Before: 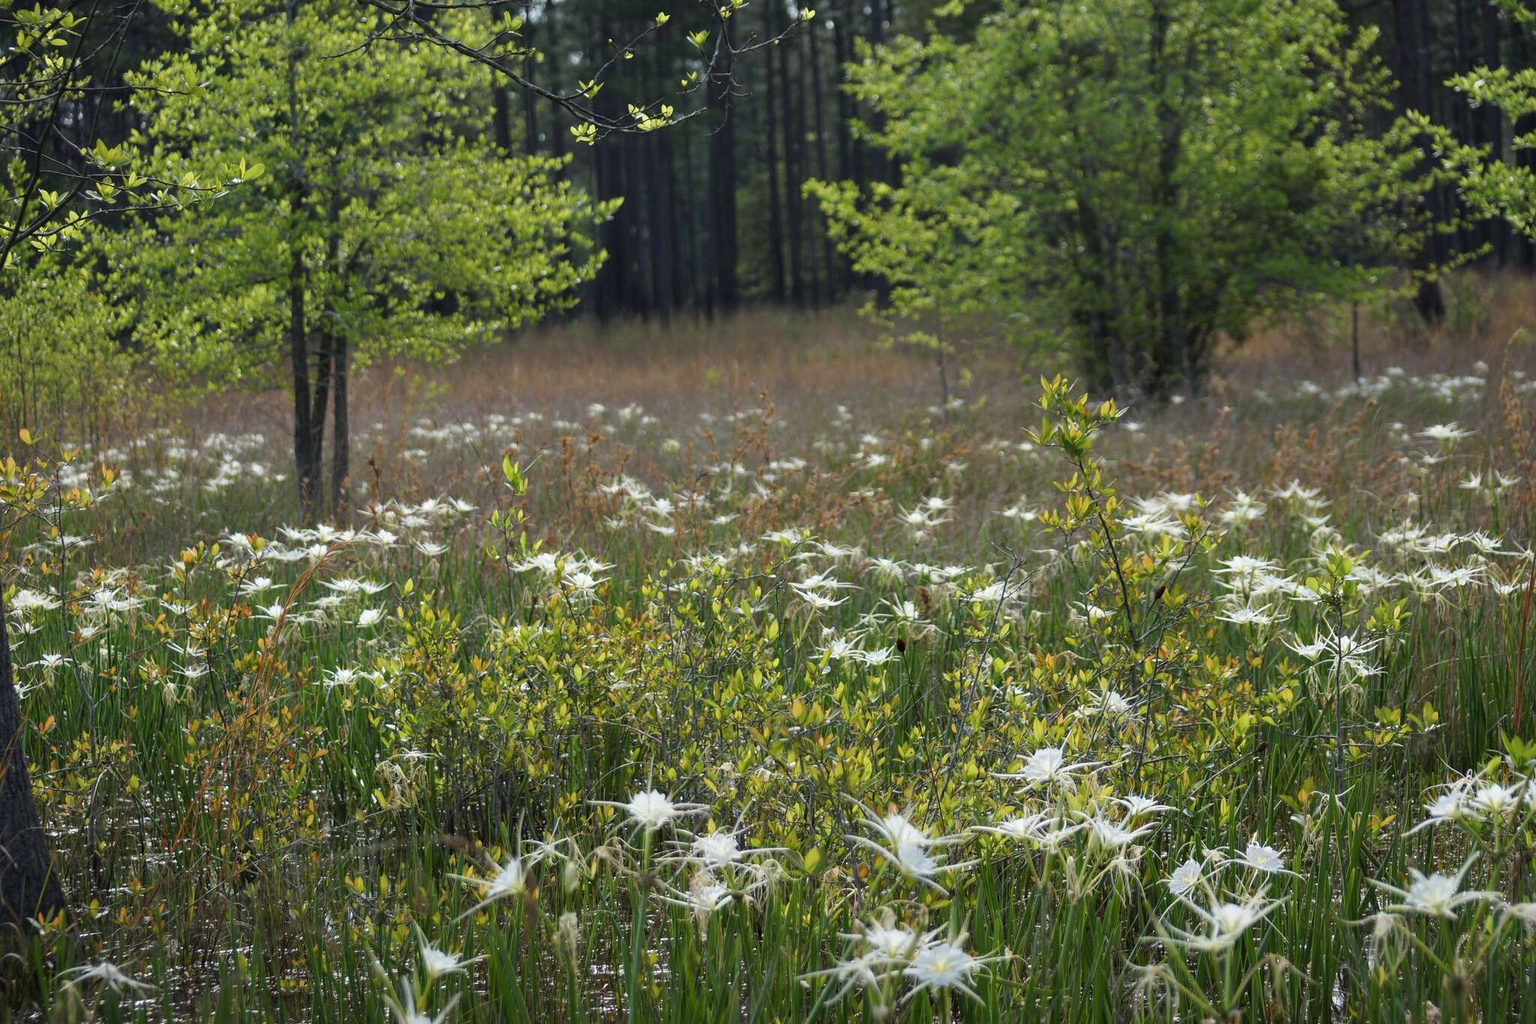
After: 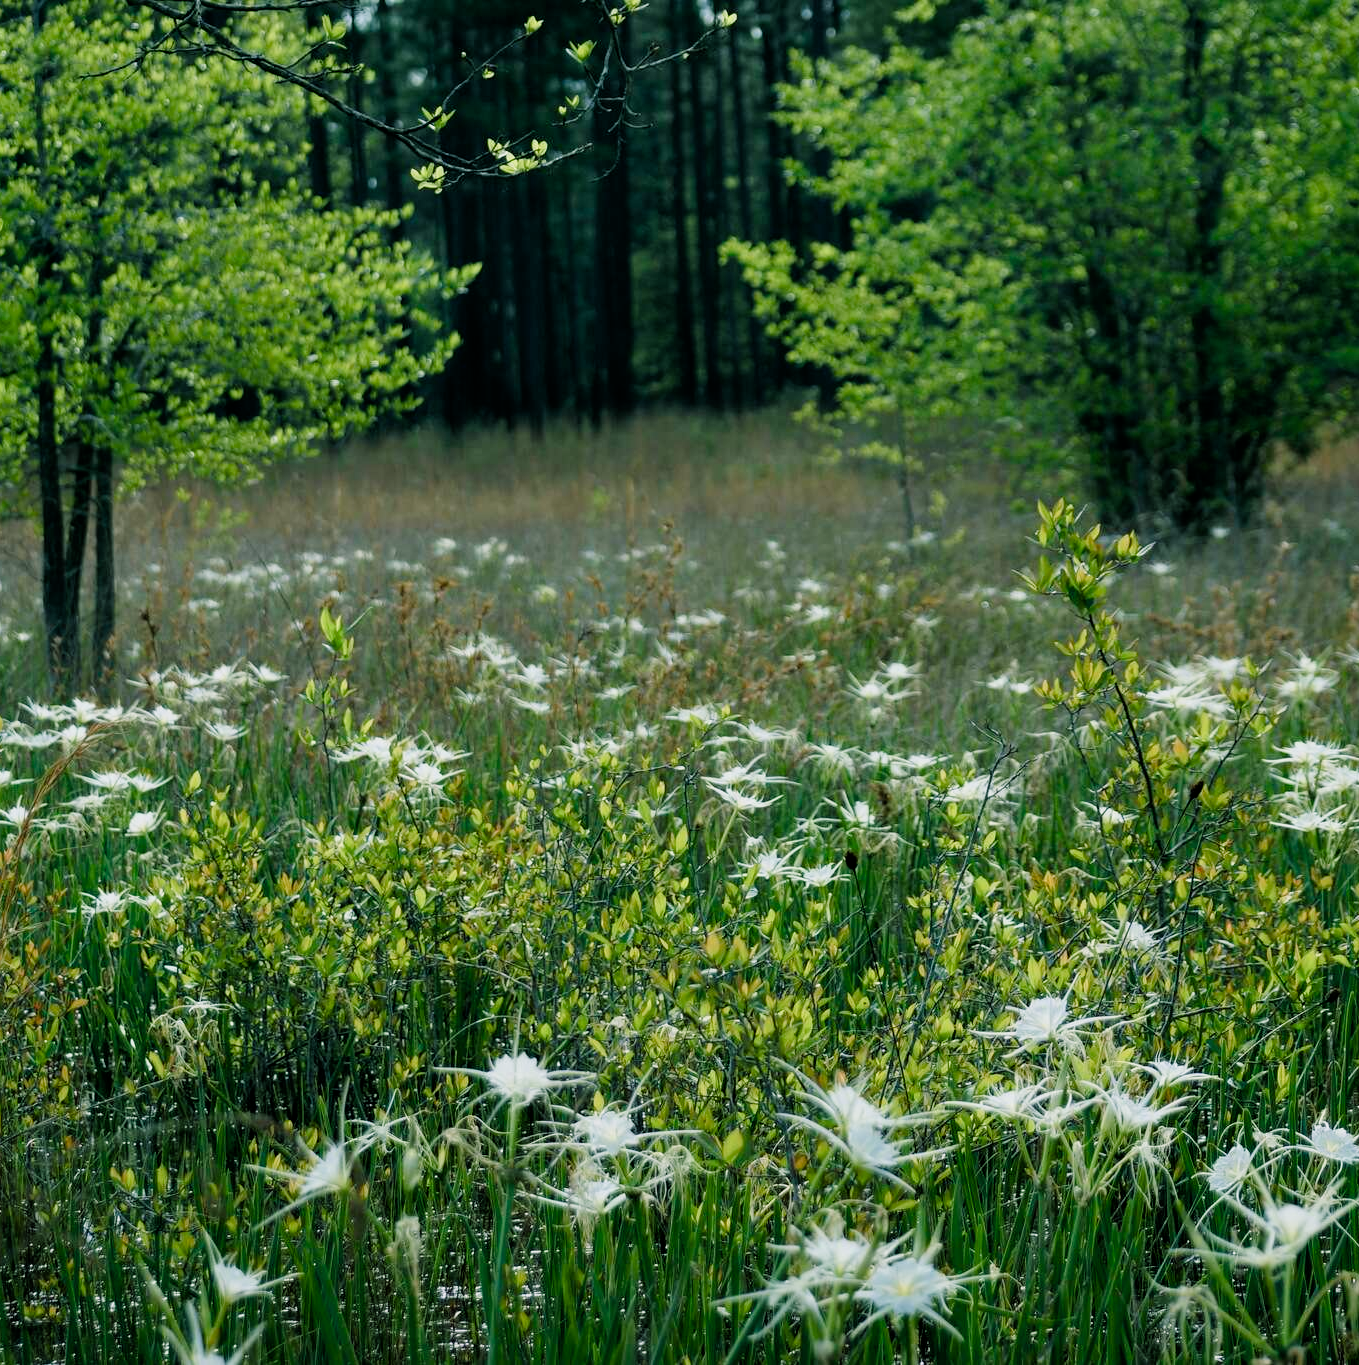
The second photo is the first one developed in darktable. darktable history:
color balance rgb: power › chroma 2.147%, power › hue 164.2°, perceptual saturation grading › global saturation 0.011%, perceptual saturation grading › highlights -9.691%, perceptual saturation grading › mid-tones 18.093%, perceptual saturation grading › shadows 29.166%
crop: left 17.105%, right 16.5%
filmic rgb: black relative exposure -5 EV, white relative exposure 3.2 EV, hardness 3.46, contrast 1.185, highlights saturation mix -28.95%
